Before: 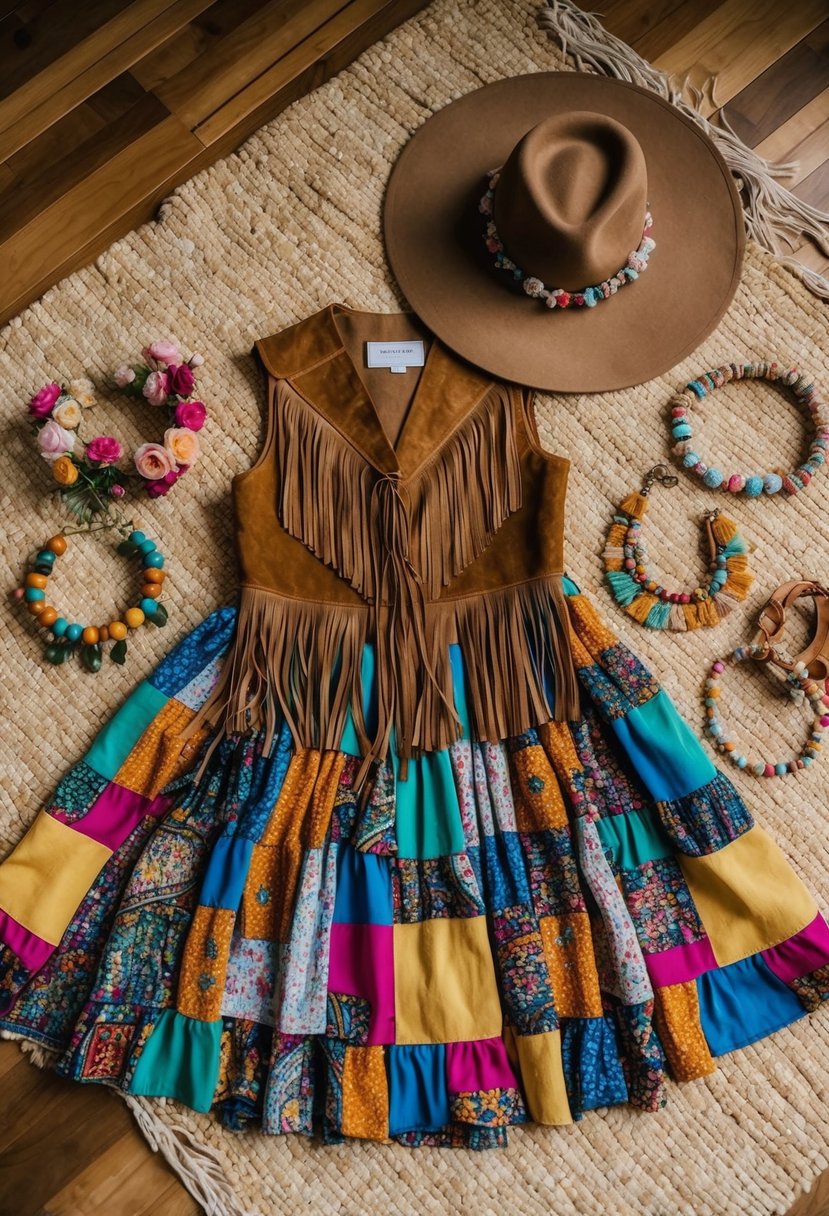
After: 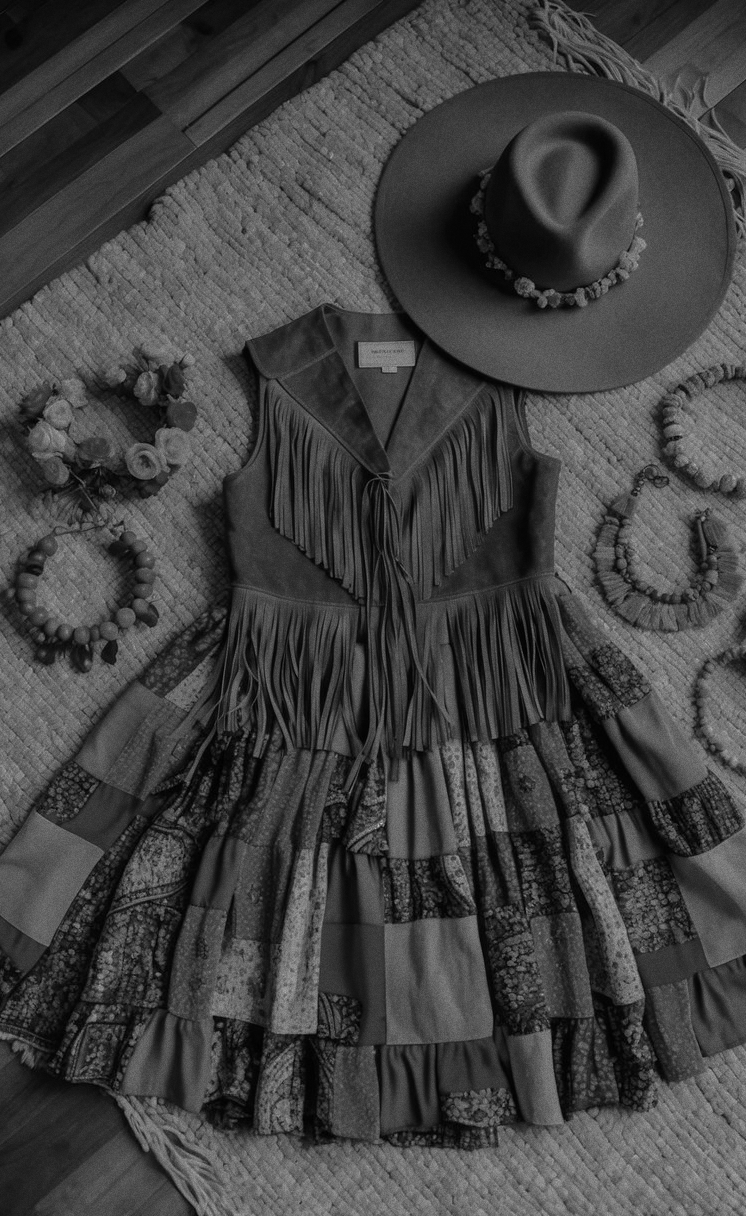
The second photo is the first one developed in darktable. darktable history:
monochrome: size 1
crop and rotate: left 1.088%, right 8.807%
white balance: red 1.08, blue 0.791
color correction: highlights a* 1.59, highlights b* -1.7, saturation 2.48
base curve: curves: ch0 [(0, 0) (0.841, 0.609) (1, 1)]
grain: coarseness 0.09 ISO
